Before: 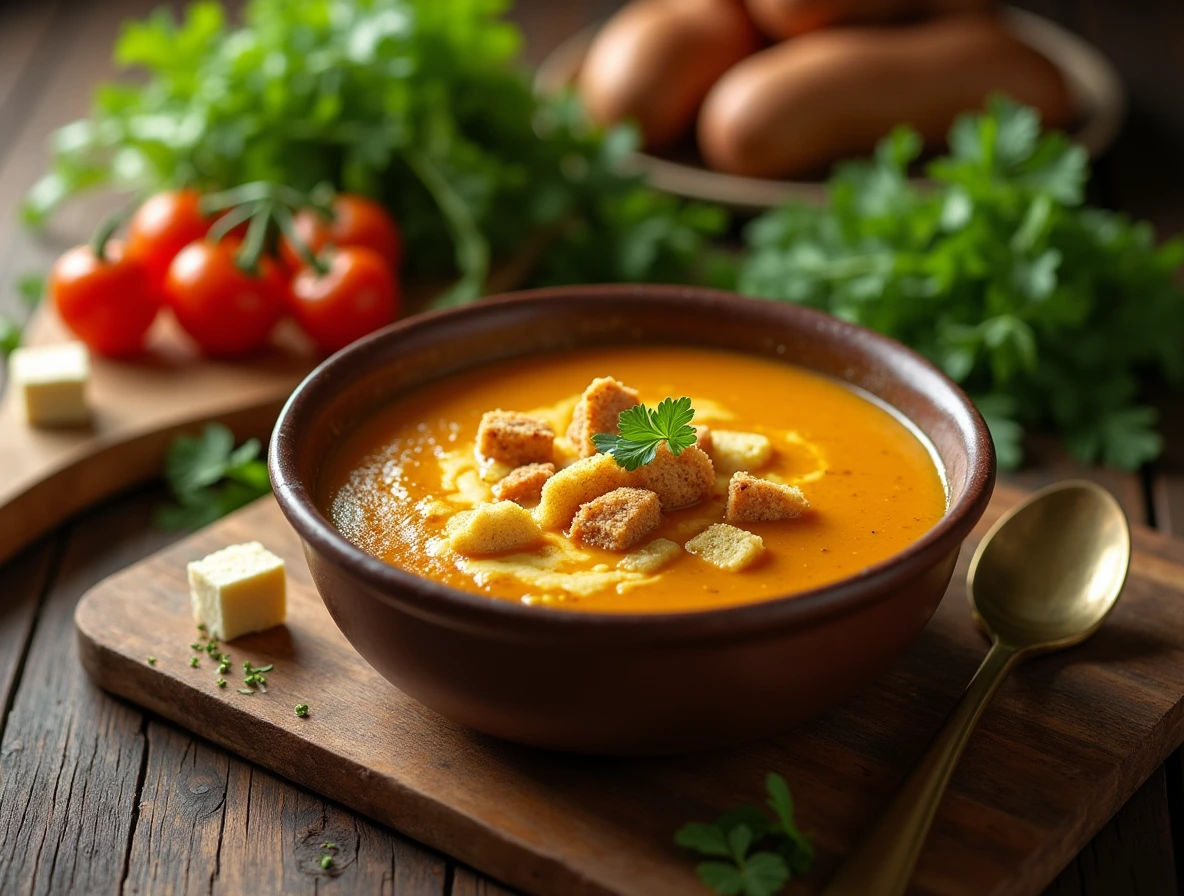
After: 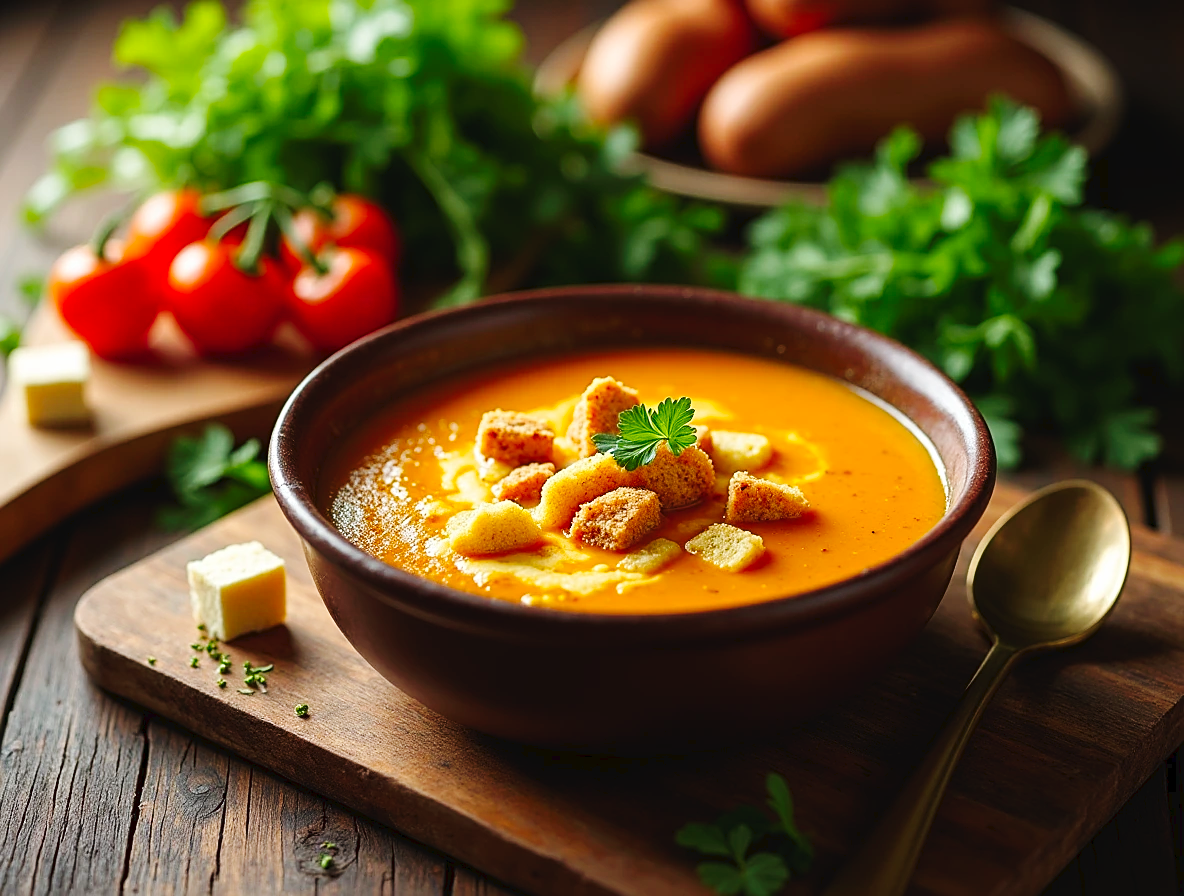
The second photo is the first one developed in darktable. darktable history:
tone curve: curves: ch0 [(0, 0) (0.003, 0.031) (0.011, 0.033) (0.025, 0.036) (0.044, 0.045) (0.069, 0.06) (0.1, 0.079) (0.136, 0.109) (0.177, 0.15) (0.224, 0.192) (0.277, 0.262) (0.335, 0.347) (0.399, 0.433) (0.468, 0.528) (0.543, 0.624) (0.623, 0.705) (0.709, 0.788) (0.801, 0.865) (0.898, 0.933) (1, 1)], preserve colors none
contrast brightness saturation: saturation 0.1
sharpen: on, module defaults
